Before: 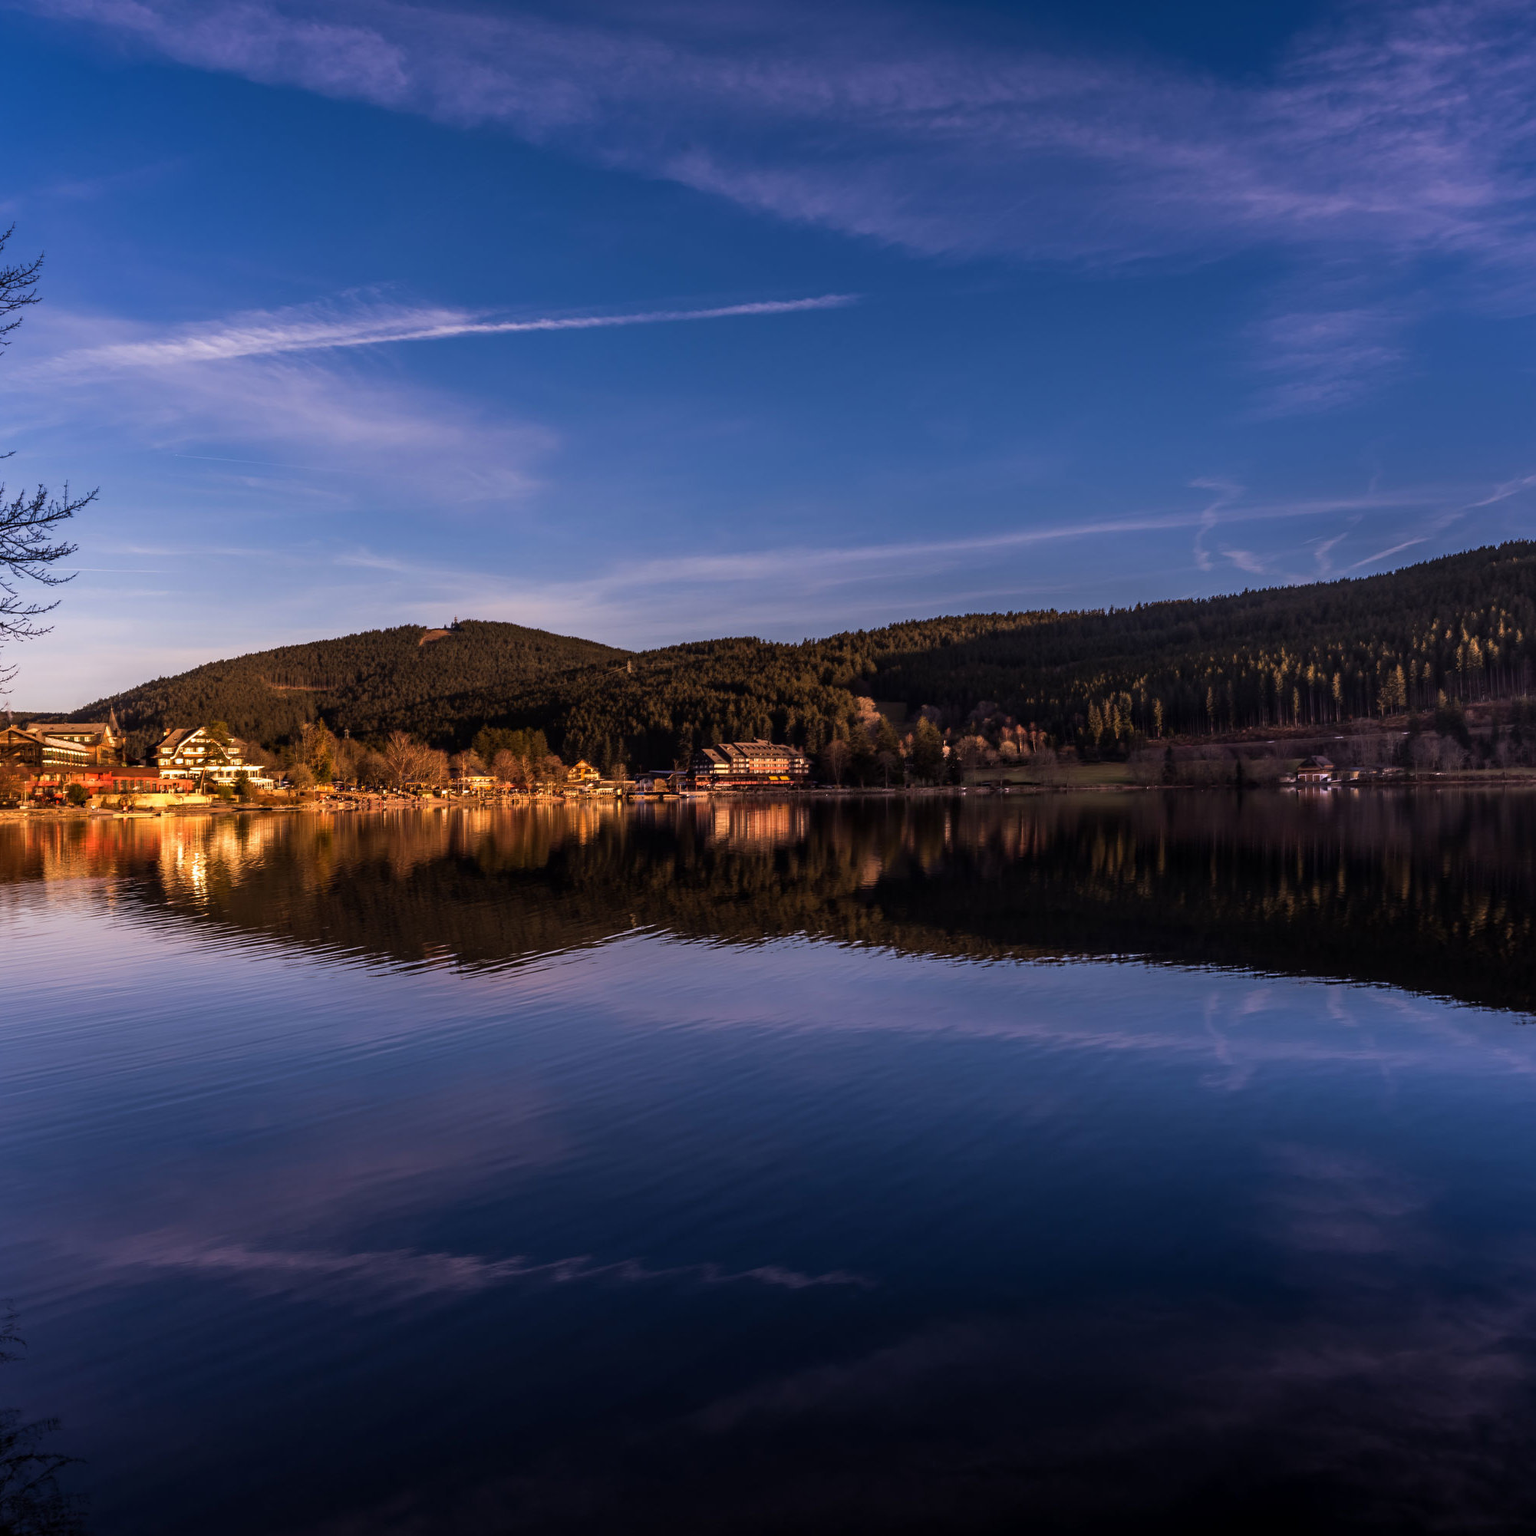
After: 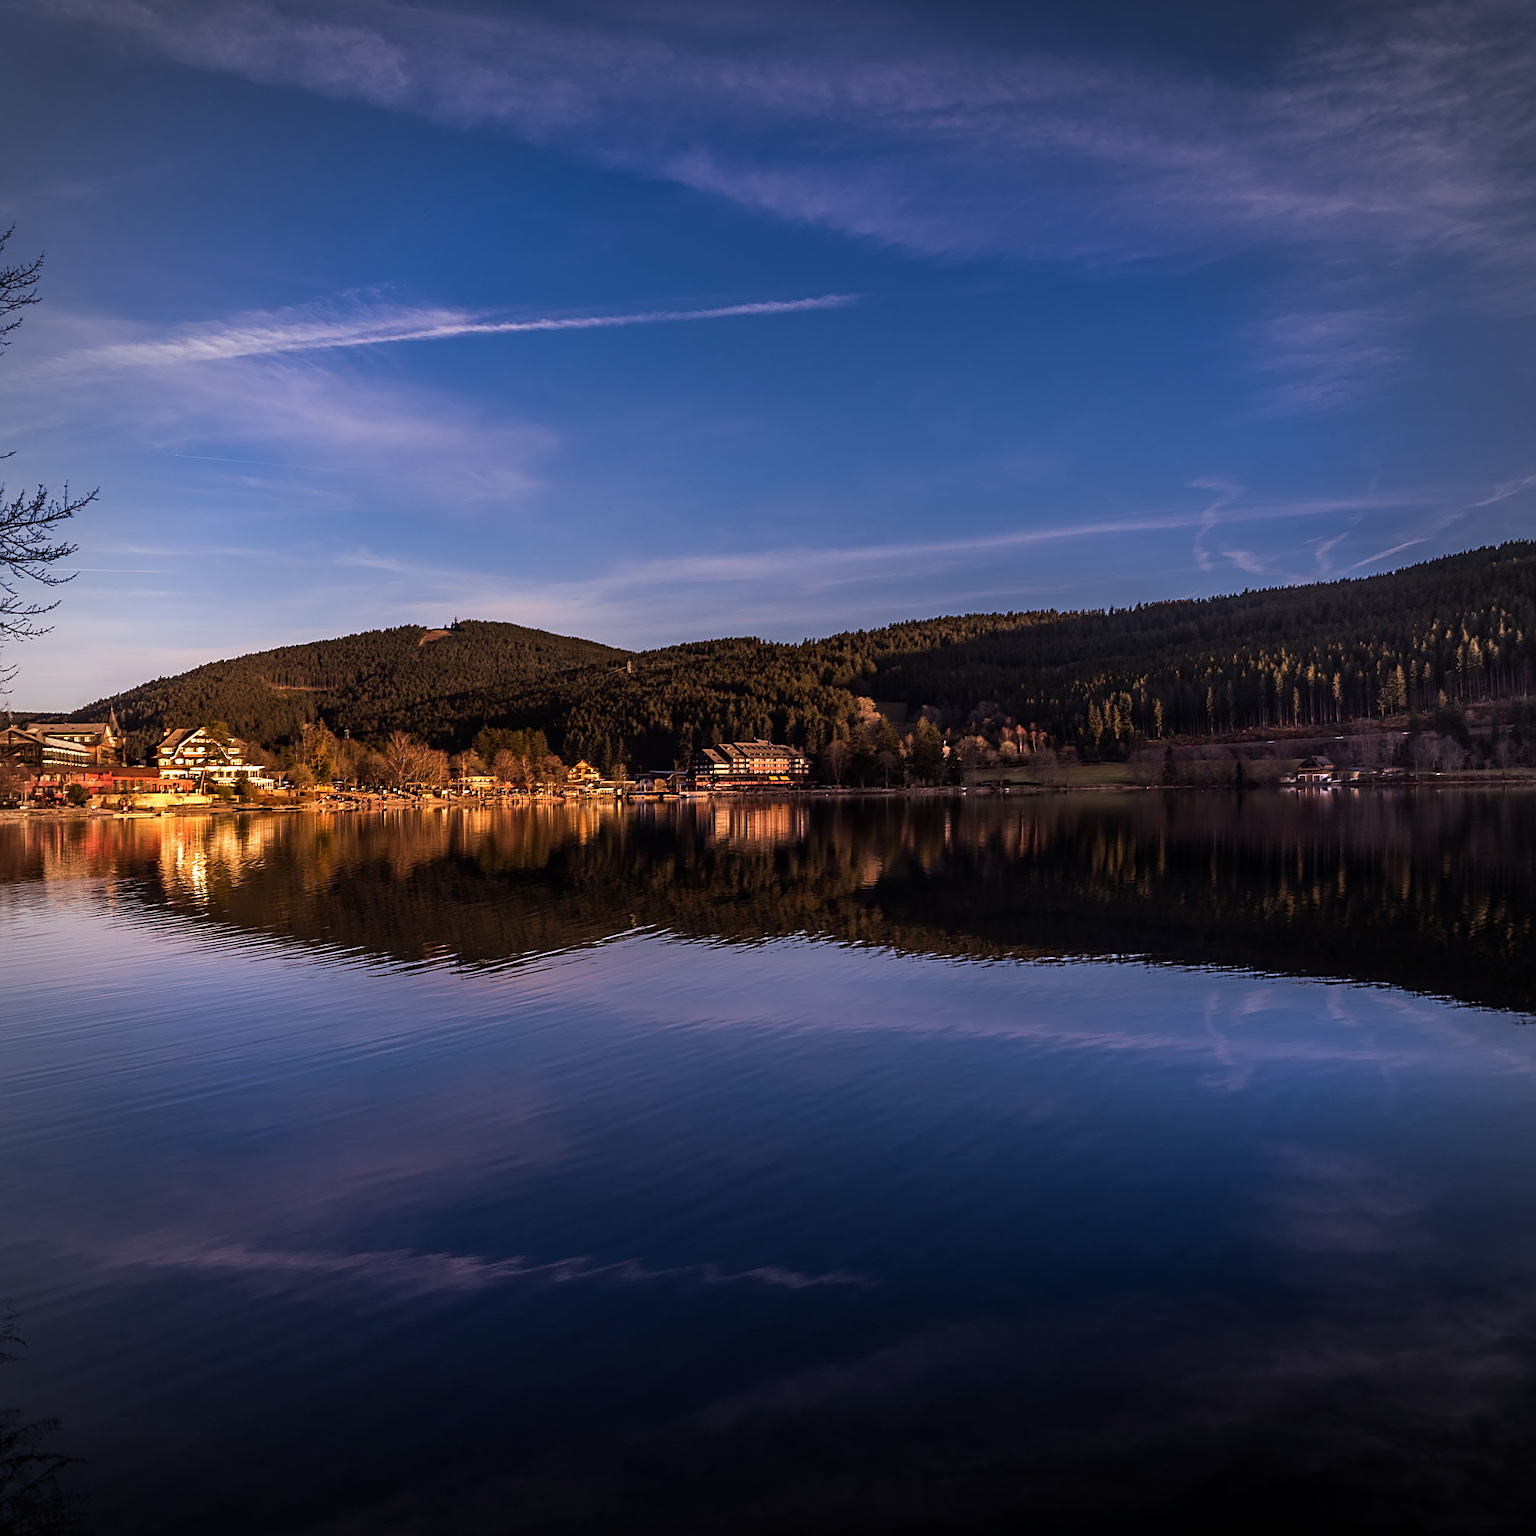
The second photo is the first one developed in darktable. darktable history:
vignetting: on, module defaults
sharpen: amount 0.591
